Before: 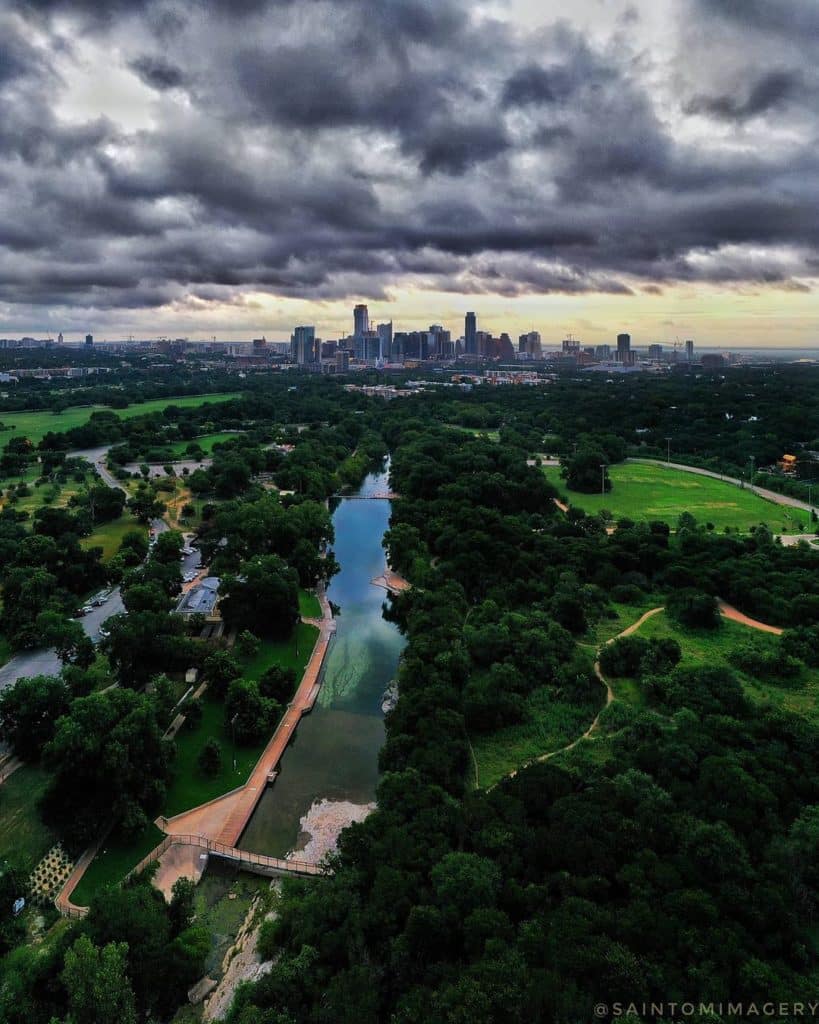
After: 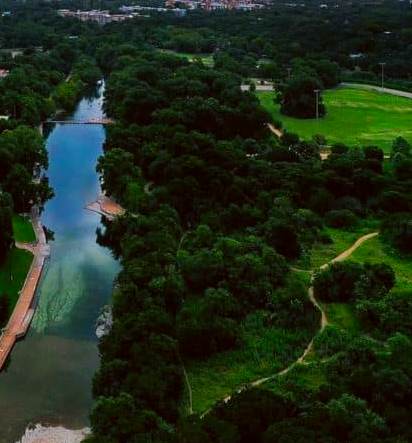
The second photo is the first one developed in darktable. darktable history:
crop: left 35.03%, top 36.625%, right 14.663%, bottom 20.057%
color correction: highlights a* -4.98, highlights b* -3.76, shadows a* 3.83, shadows b* 4.08
color balance rgb: perceptual saturation grading › global saturation 20%, perceptual saturation grading › highlights -25%, perceptual saturation grading › shadows 25%
